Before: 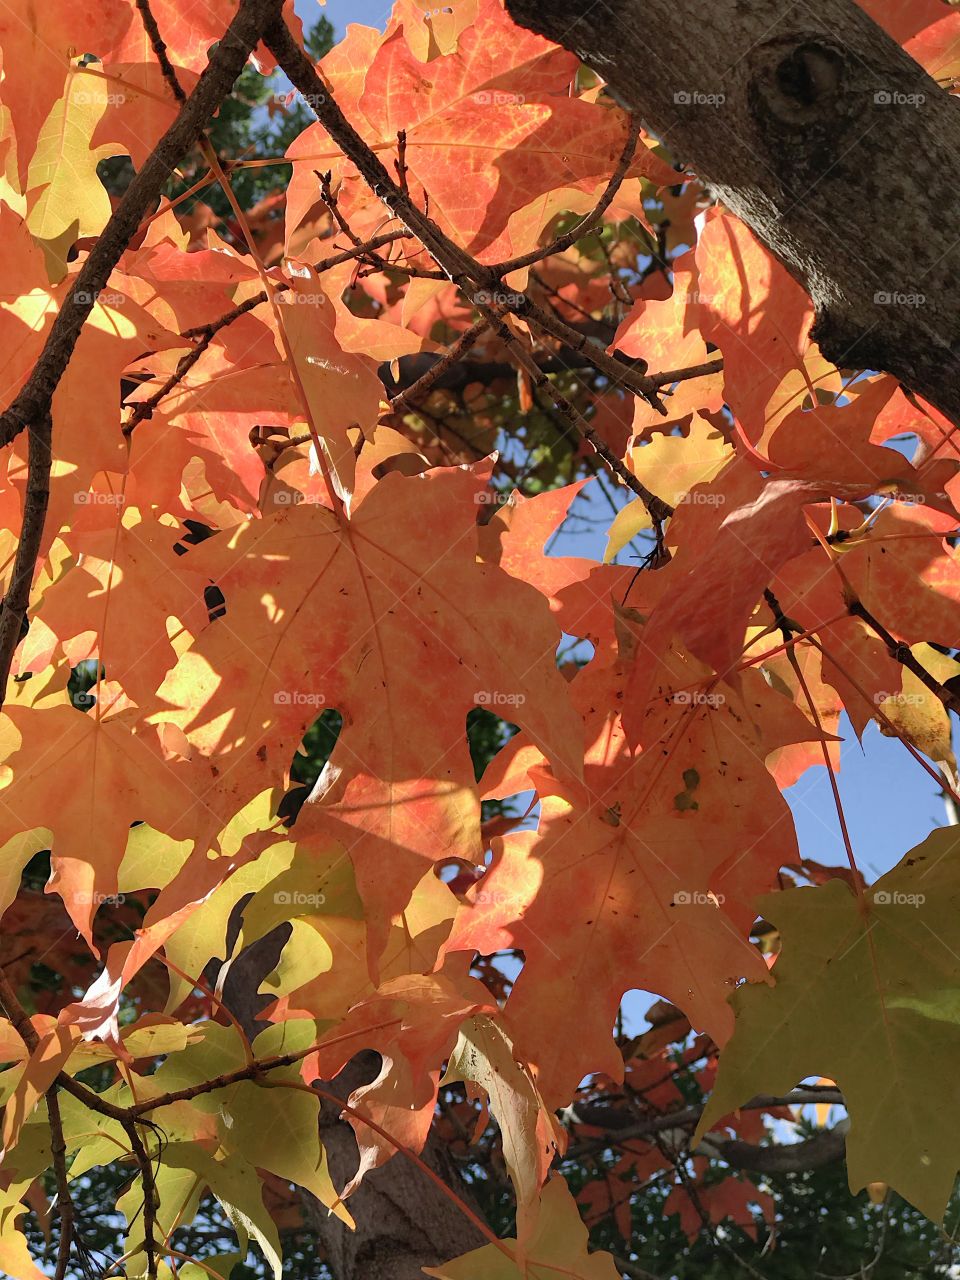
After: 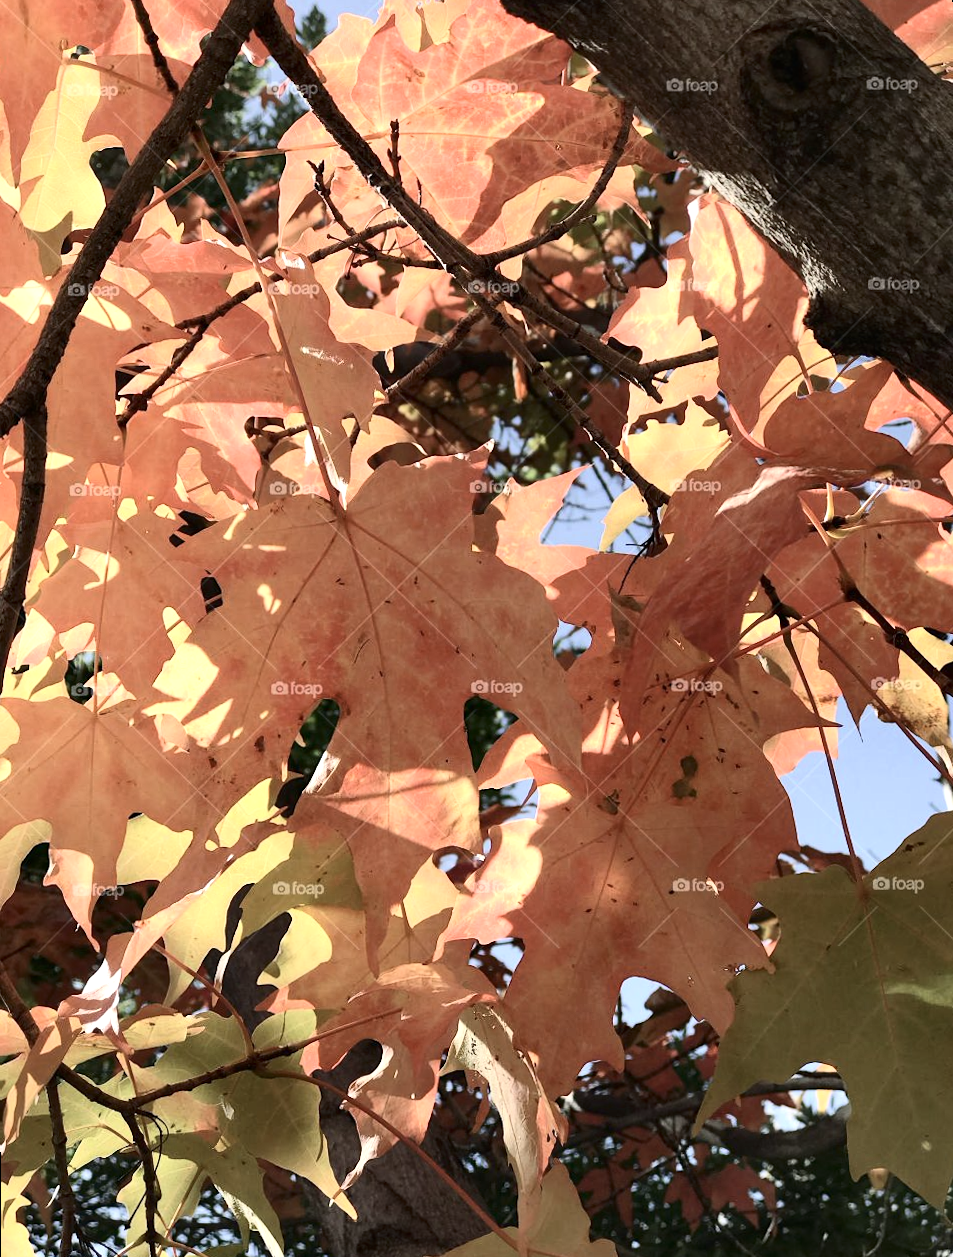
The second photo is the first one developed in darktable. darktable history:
rotate and perspective: rotation -0.45°, automatic cropping original format, crop left 0.008, crop right 0.992, crop top 0.012, crop bottom 0.988
exposure: black level correction 0.001, exposure 0.5 EV, compensate exposure bias true, compensate highlight preservation false
contrast brightness saturation: contrast 0.25, saturation -0.31
